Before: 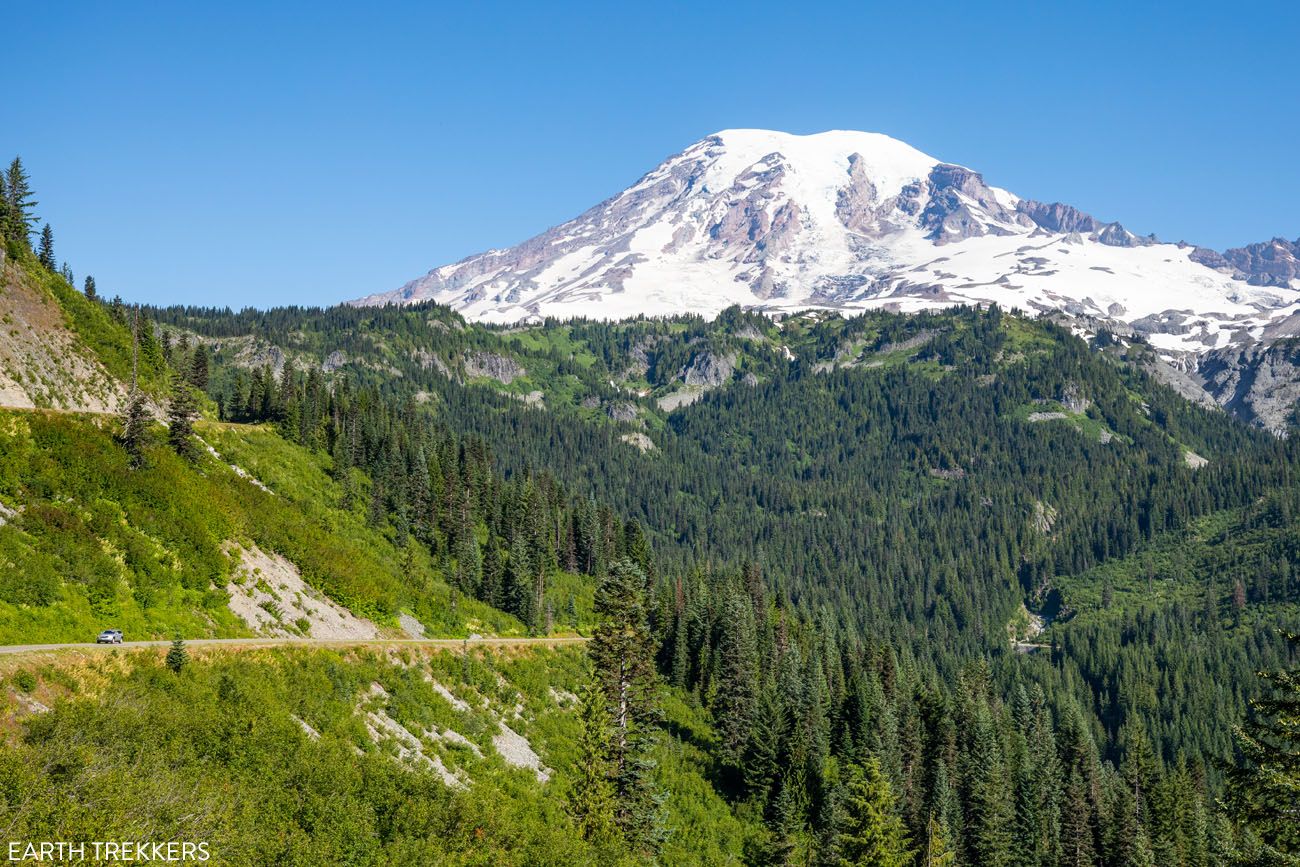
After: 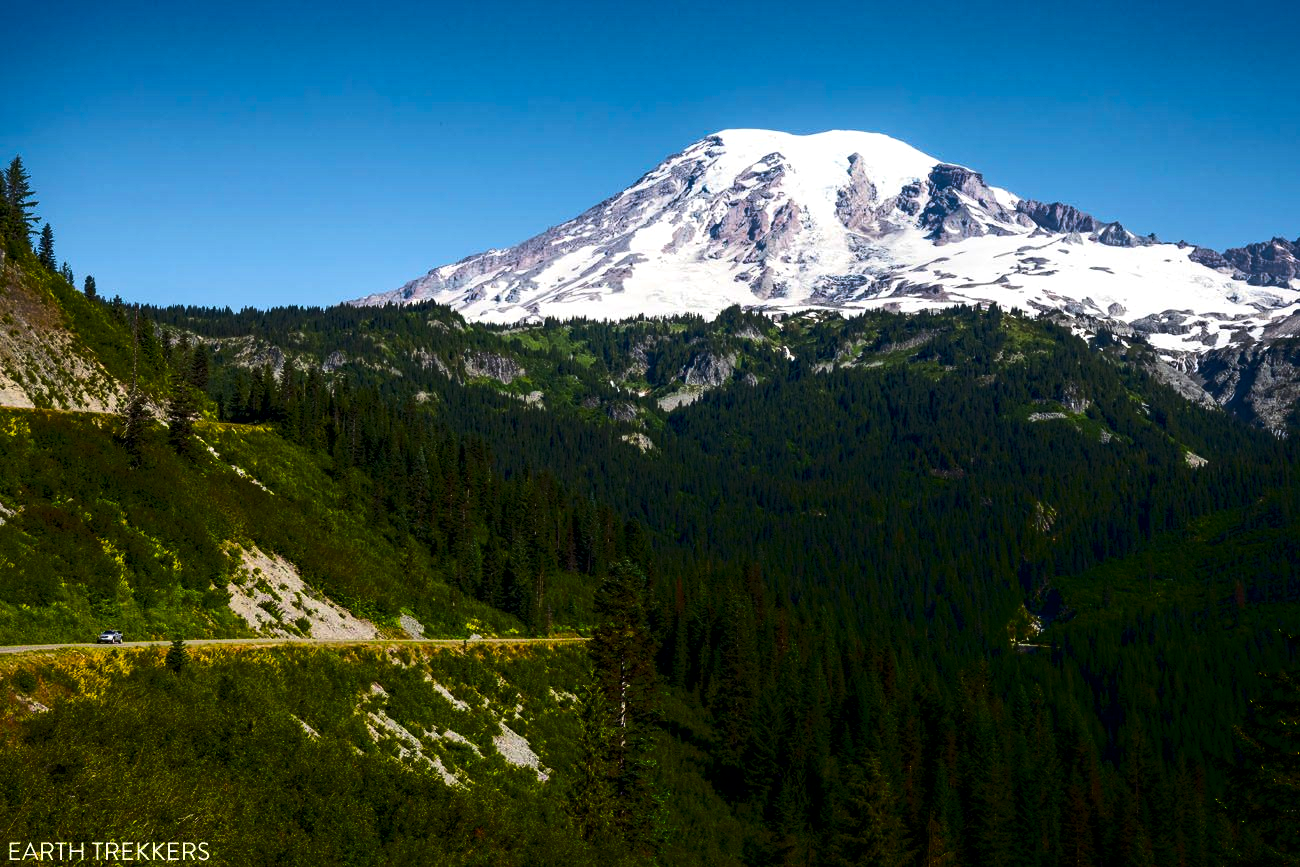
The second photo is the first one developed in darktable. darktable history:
shadows and highlights: shadows -70.85, highlights 35.29, soften with gaussian
local contrast: mode bilateral grid, contrast 25, coarseness 50, detail 123%, midtone range 0.2
color balance rgb: perceptual saturation grading › global saturation 29.673%, perceptual brilliance grading › highlights 1.743%, perceptual brilliance grading › mid-tones -49.412%, perceptual brilliance grading › shadows -49.903%, global vibrance 24.188%
